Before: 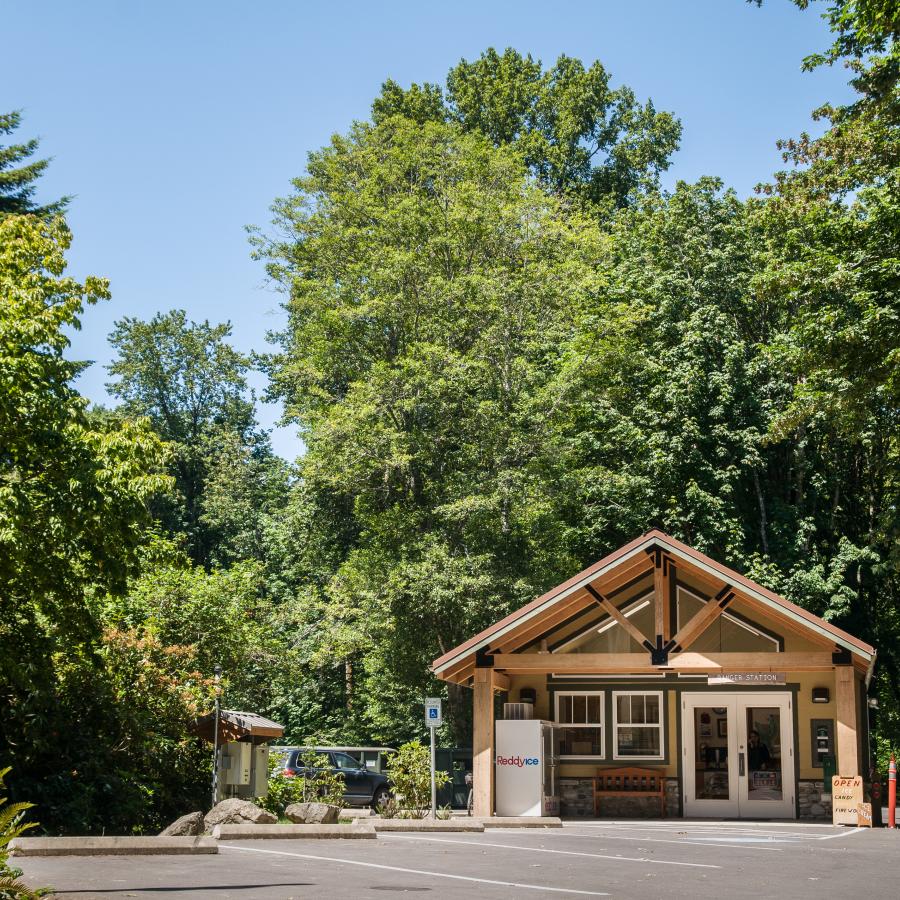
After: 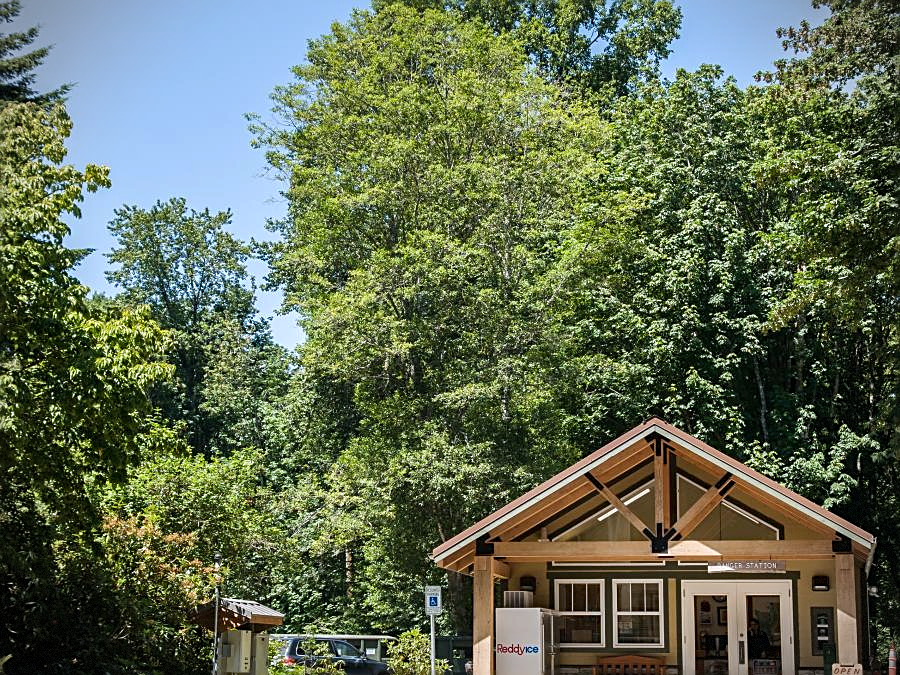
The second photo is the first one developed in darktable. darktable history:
vignetting: dithering 8-bit output, unbound false
crop and rotate: top 12.5%, bottom 12.5%
sharpen: on, module defaults
white balance: red 0.974, blue 1.044
haze removal: compatibility mode true, adaptive false
